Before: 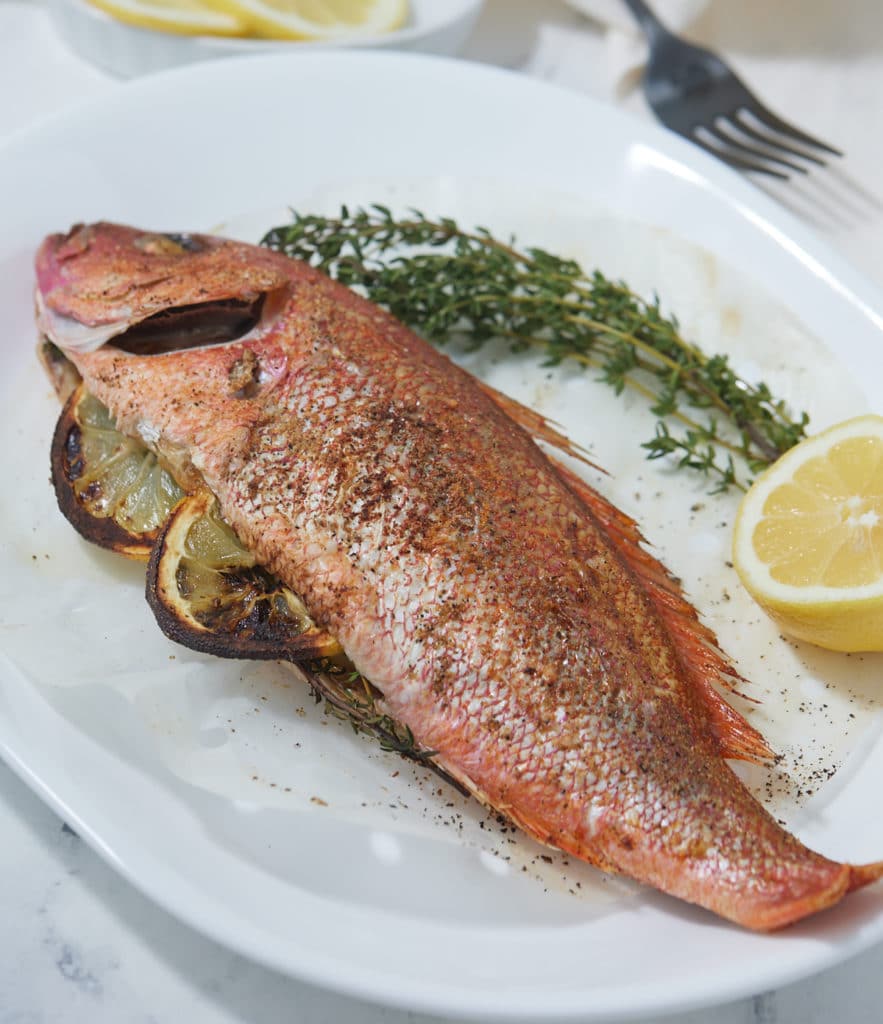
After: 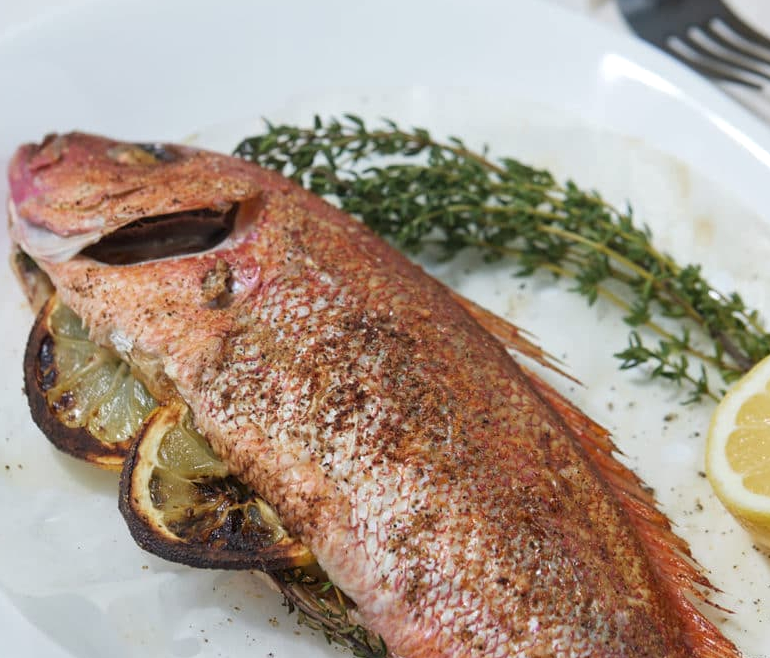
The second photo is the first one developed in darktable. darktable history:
crop: left 3.113%, top 8.814%, right 9.641%, bottom 26.858%
local contrast: highlights 107%, shadows 102%, detail 119%, midtone range 0.2
